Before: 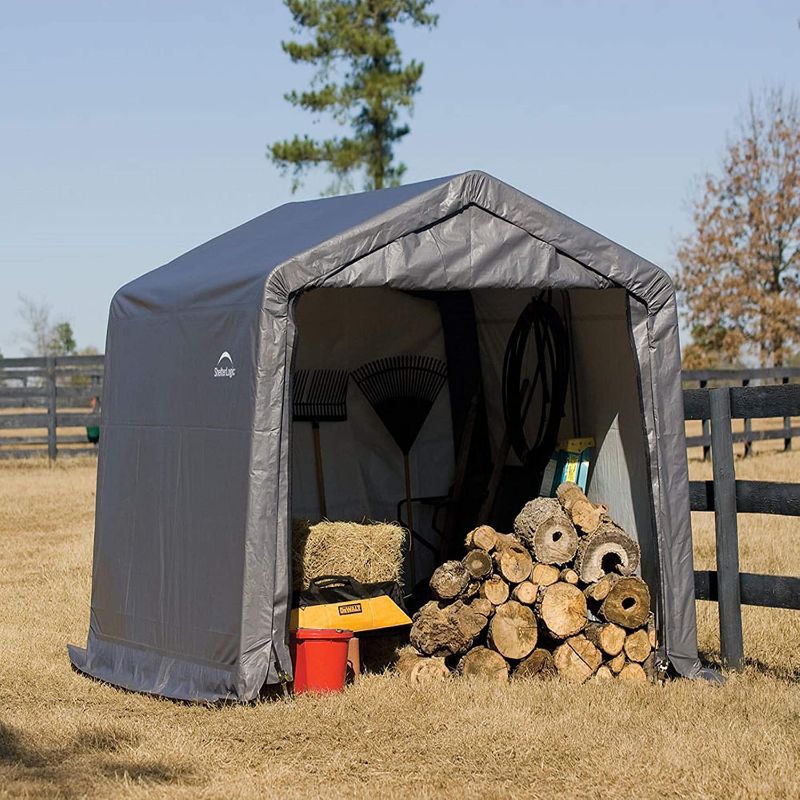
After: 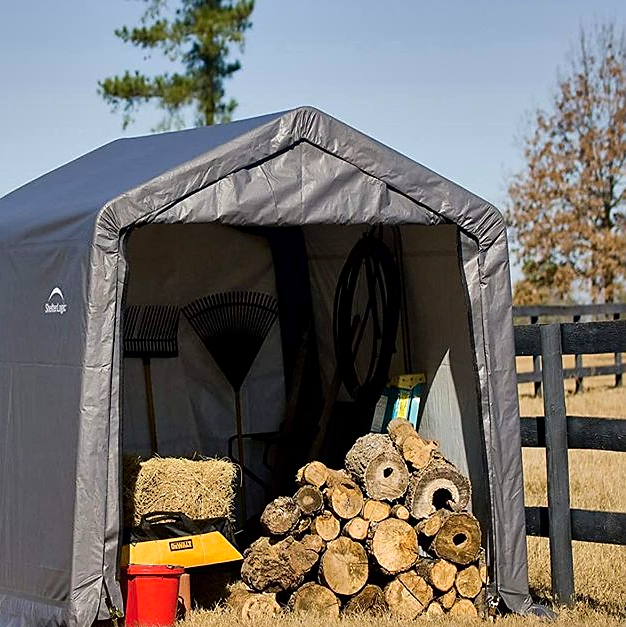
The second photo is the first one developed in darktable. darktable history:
contrast brightness saturation: contrast 0.039, saturation 0.157
crop and rotate: left 21.225%, top 8.075%, right 0.494%, bottom 13.456%
tone curve: curves: ch0 [(0, 0) (0.08, 0.056) (0.4, 0.4) (0.6, 0.612) (0.92, 0.924) (1, 1)], color space Lab, independent channels, preserve colors none
sharpen: radius 1.901, amount 0.411, threshold 1.237
local contrast: mode bilateral grid, contrast 19, coarseness 50, detail 119%, midtone range 0.2
shadows and highlights: shadows 61.21, highlights -60.38, highlights color adjustment 0.603%, soften with gaussian
